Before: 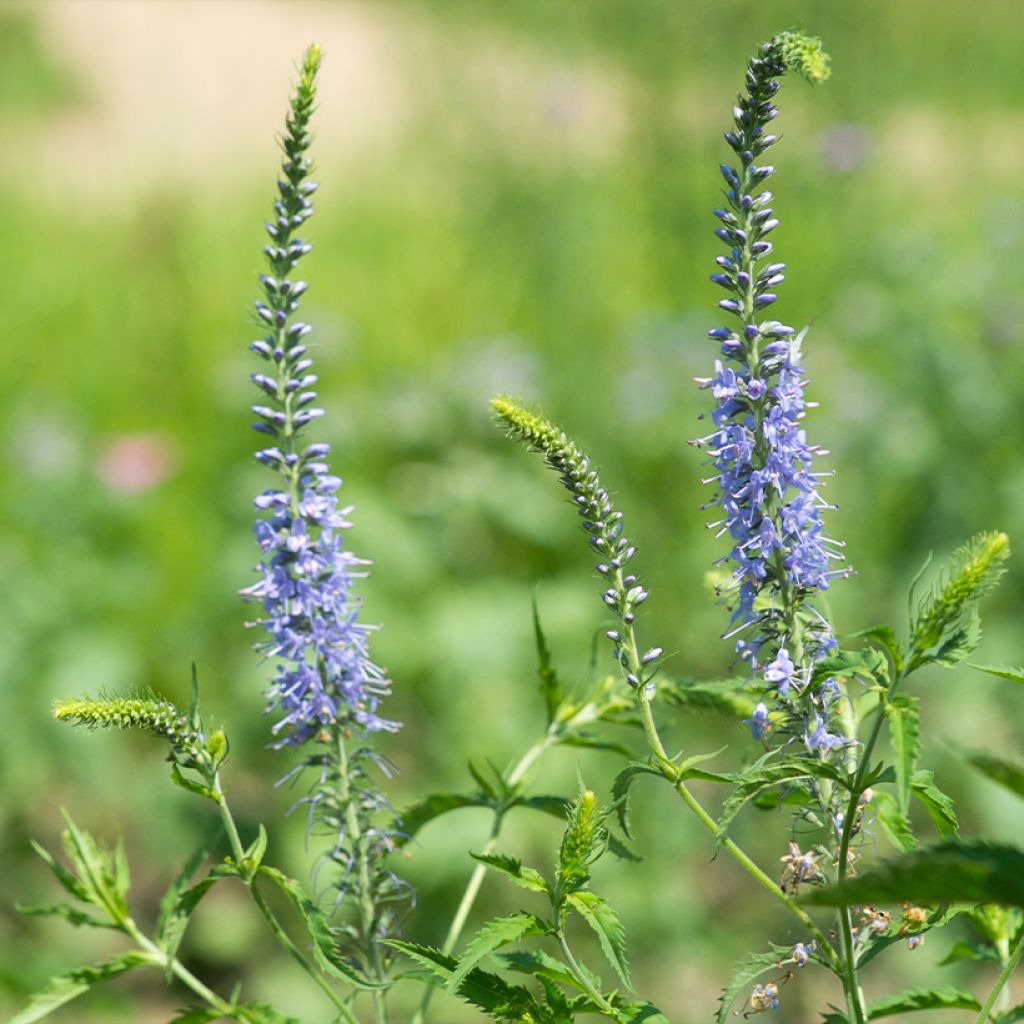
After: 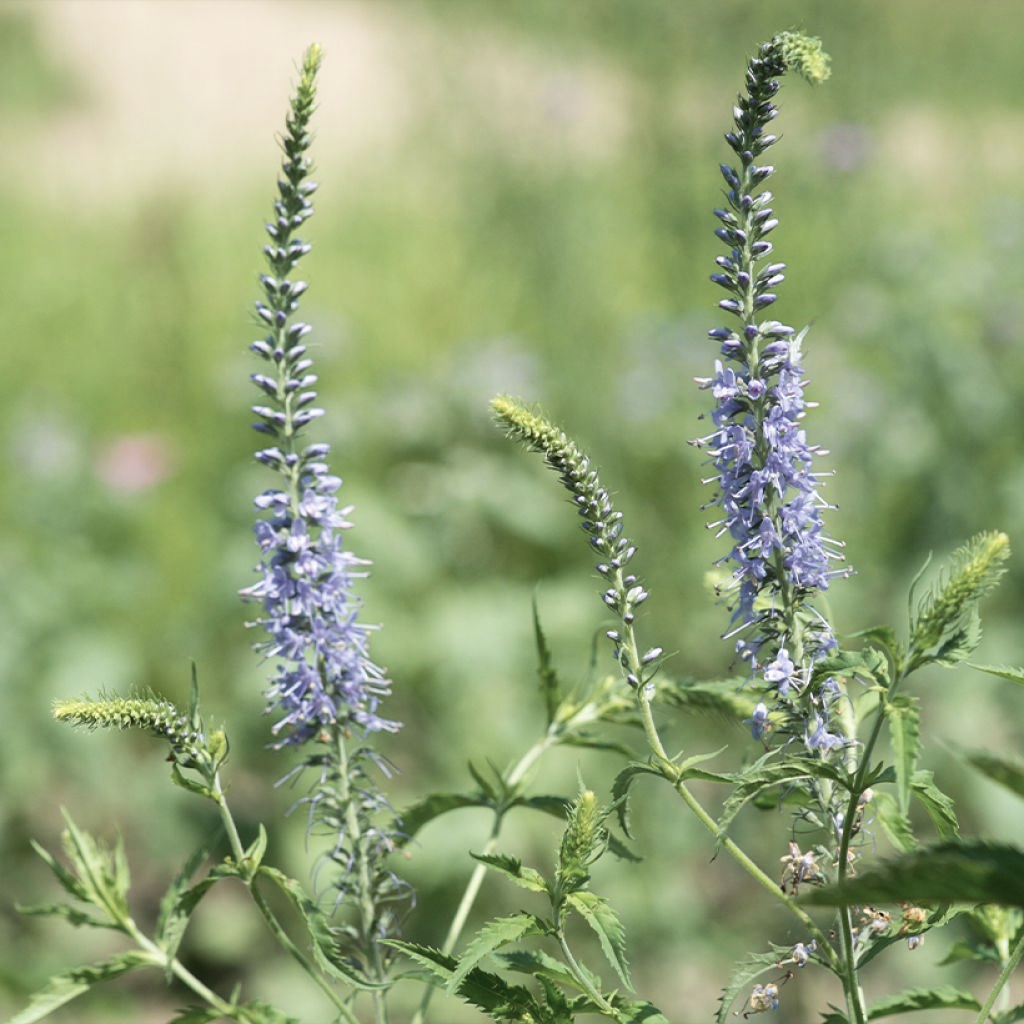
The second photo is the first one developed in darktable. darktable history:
contrast brightness saturation: contrast 0.104, saturation -0.372
